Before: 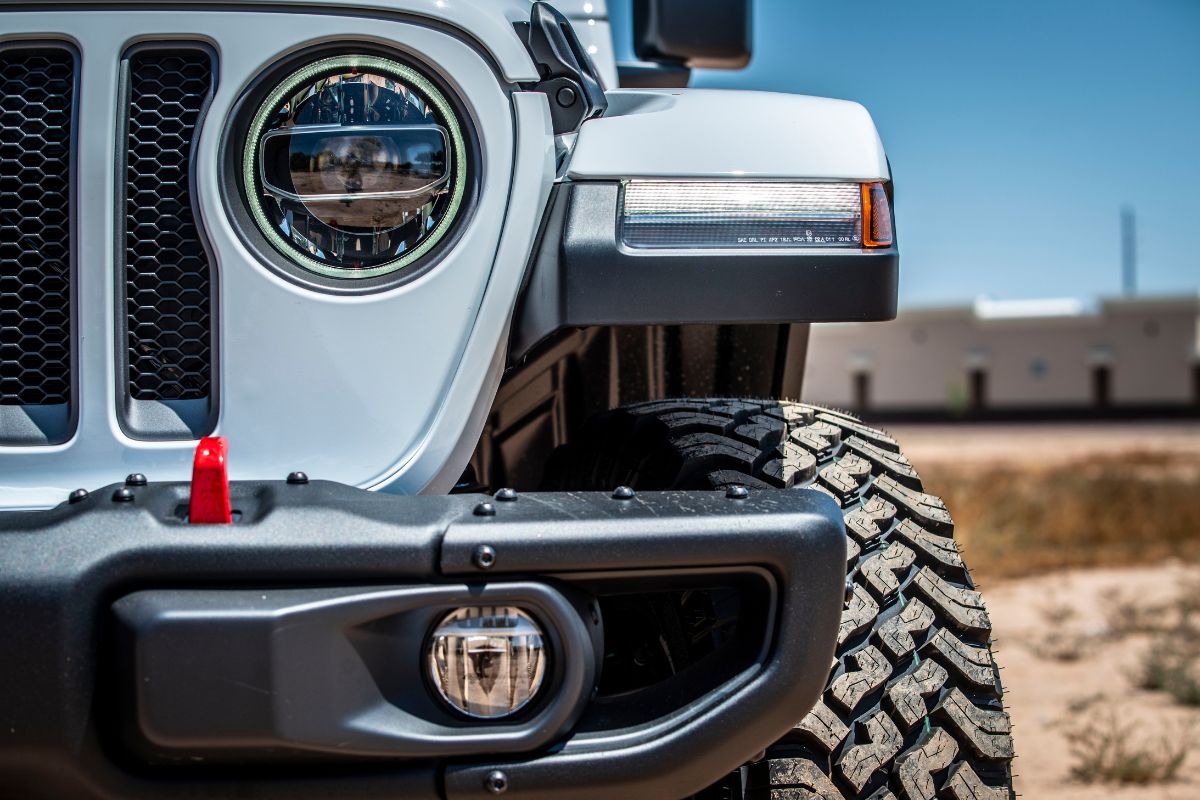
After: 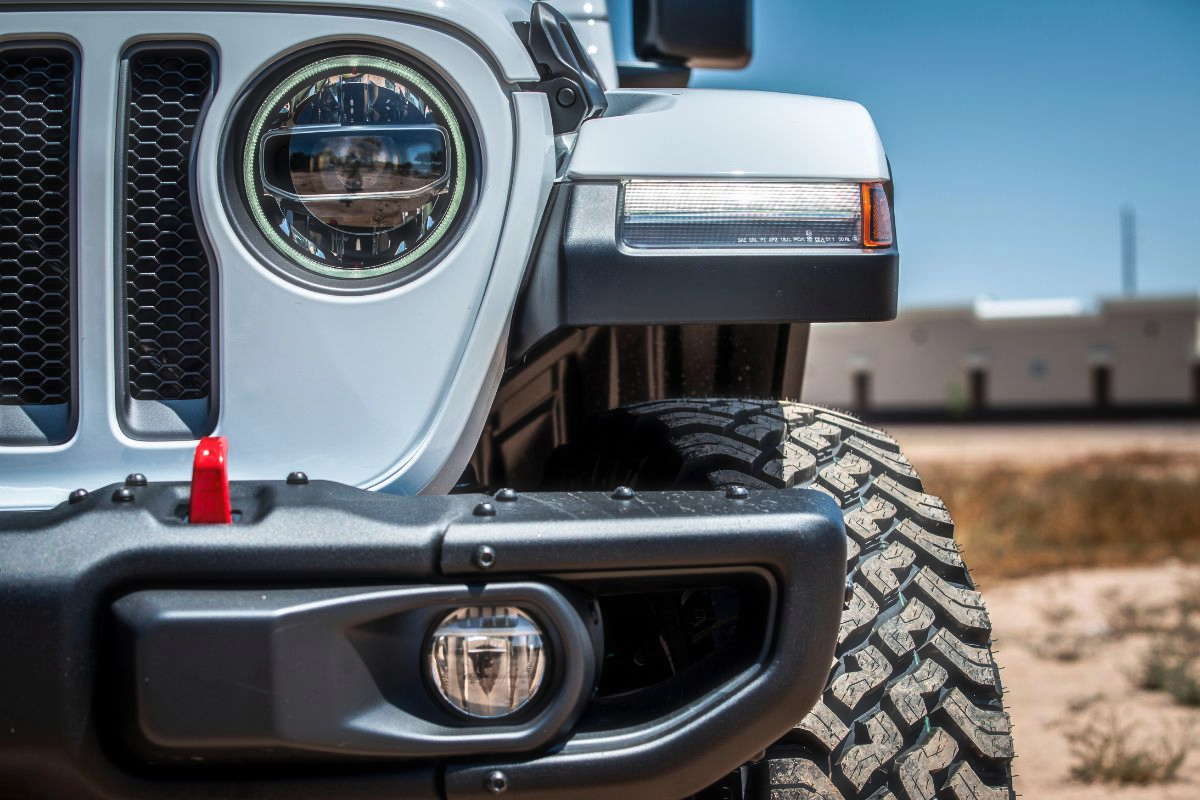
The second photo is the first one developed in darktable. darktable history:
tone curve: curves: ch0 [(0, 0) (0.003, 0.003) (0.011, 0.011) (0.025, 0.024) (0.044, 0.044) (0.069, 0.068) (0.1, 0.098) (0.136, 0.133) (0.177, 0.174) (0.224, 0.22) (0.277, 0.272) (0.335, 0.329) (0.399, 0.392) (0.468, 0.46) (0.543, 0.546) (0.623, 0.626) (0.709, 0.711) (0.801, 0.802) (0.898, 0.898) (1, 1)], preserve colors none
base curve: curves: ch0 [(0, 0) (0.472, 0.455) (1, 1)], preserve colors none
haze removal: strength -0.1, adaptive false
